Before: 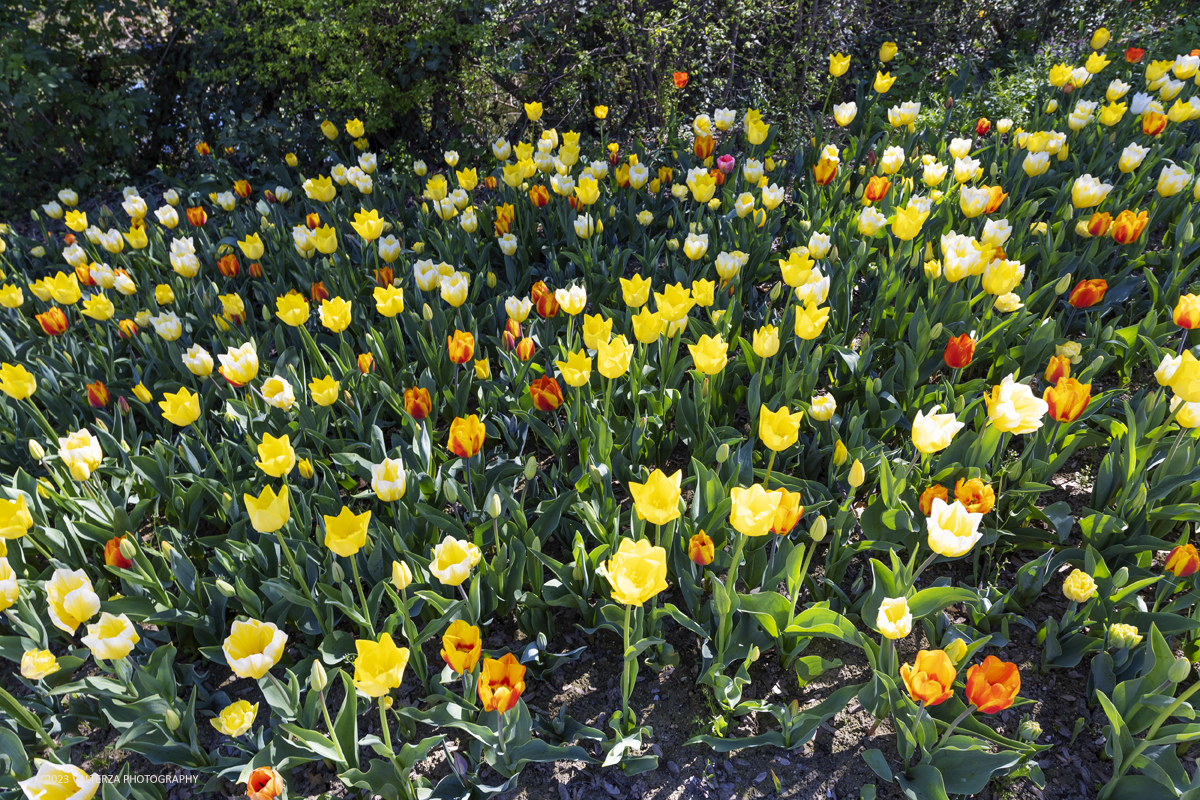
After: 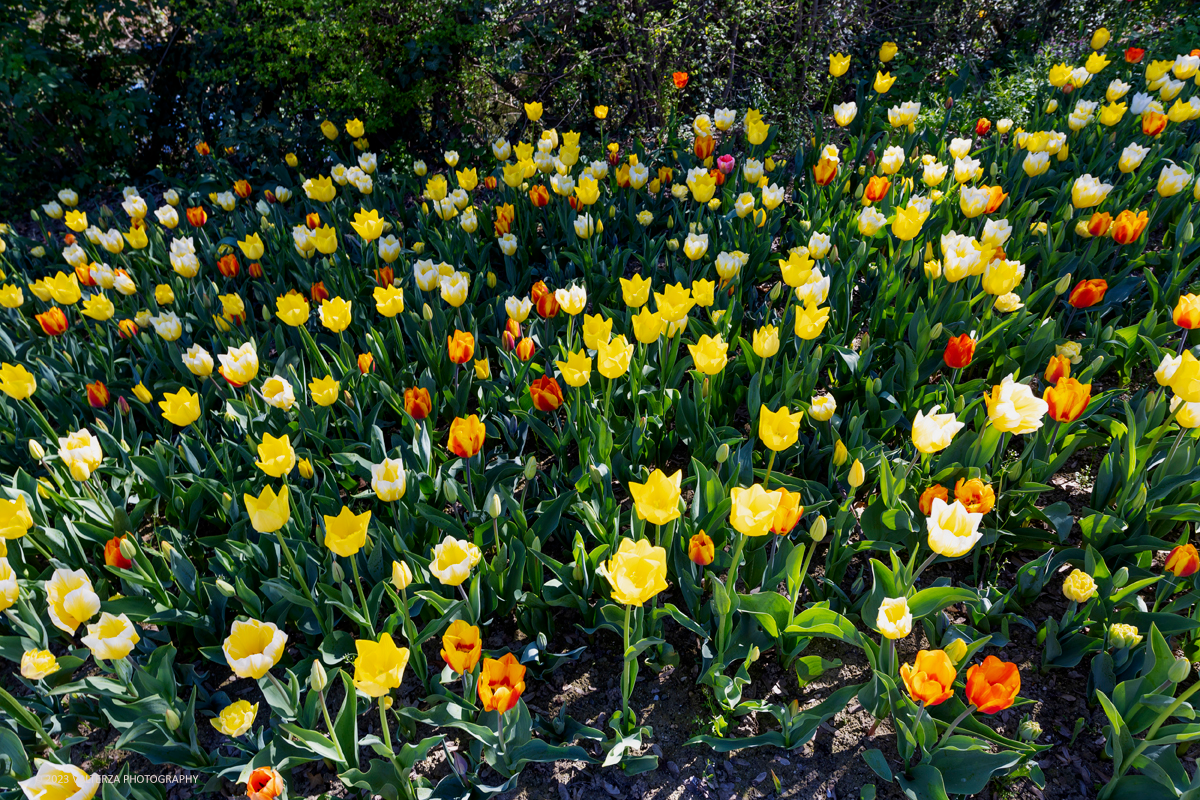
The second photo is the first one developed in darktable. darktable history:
contrast brightness saturation: contrast 0.03, brightness -0.04
base curve: curves: ch0 [(0, 0) (0.989, 0.992)]
levels: levels [0, 0.499, 1]
exposure: black level correction 0.029, exposure -0.073 EV
